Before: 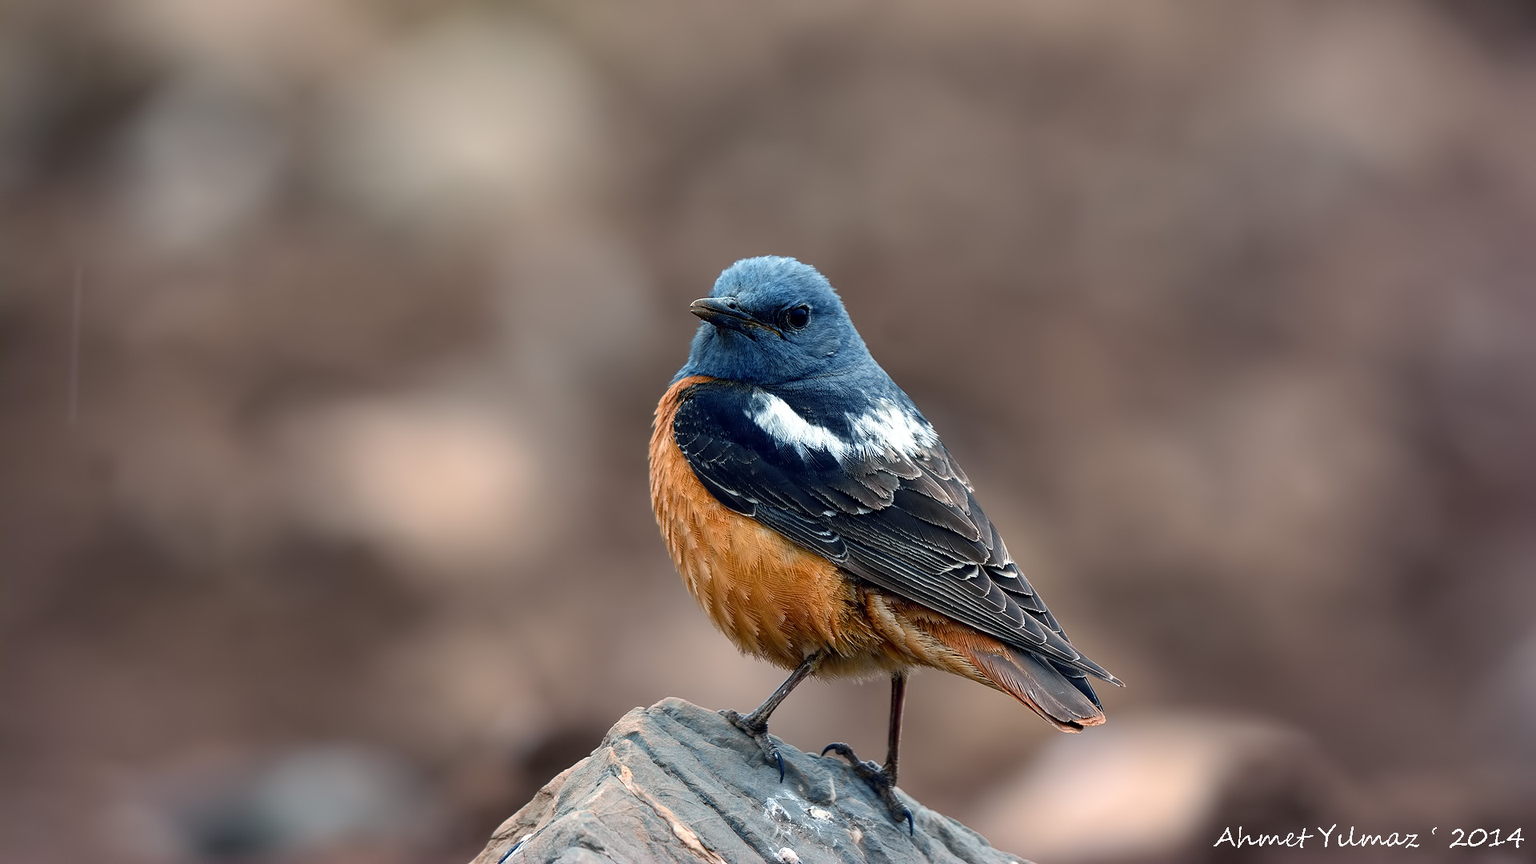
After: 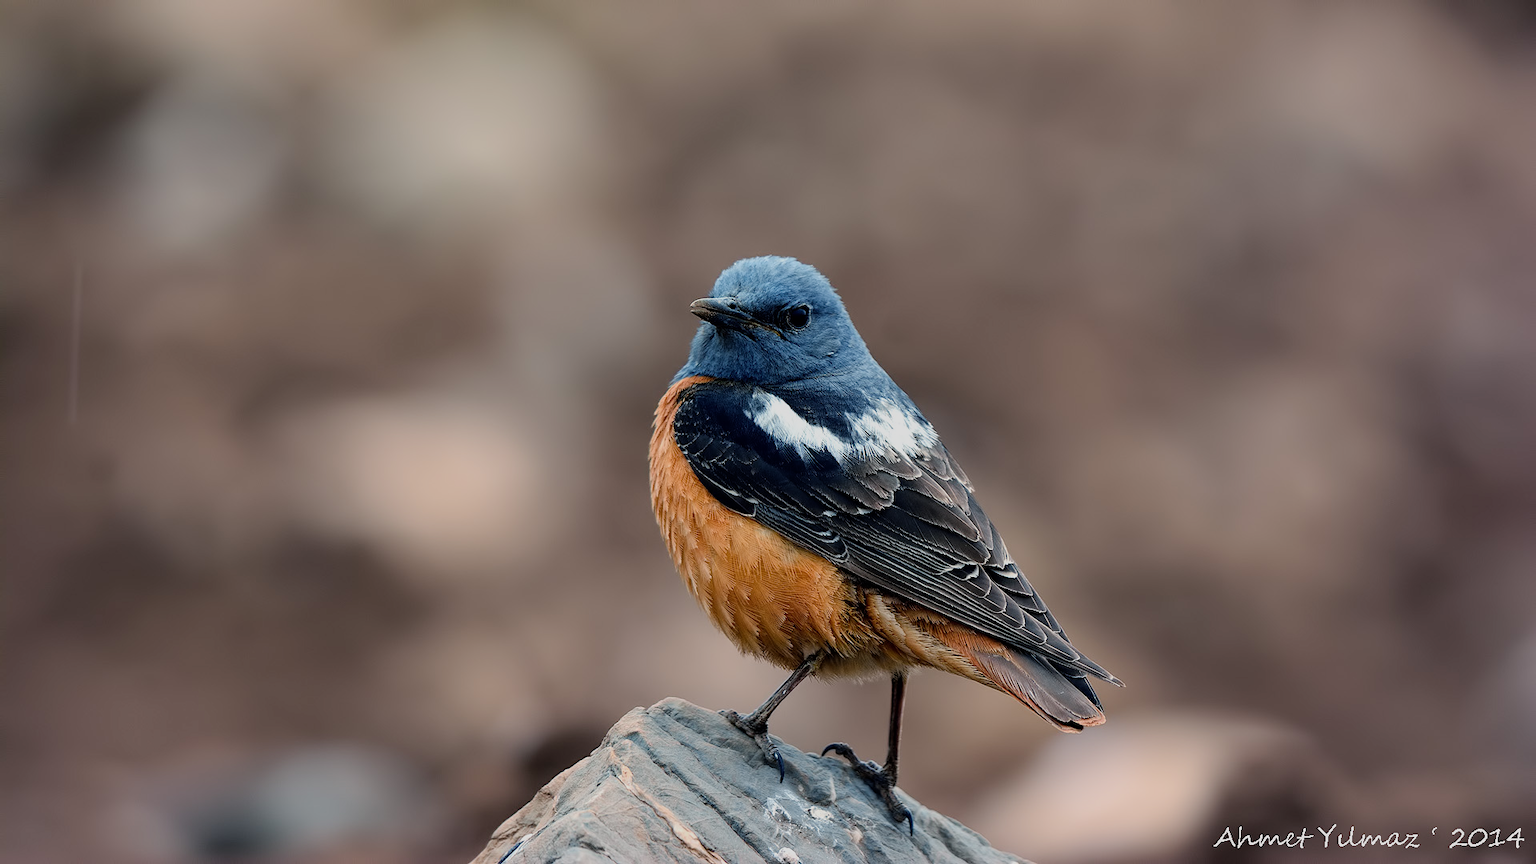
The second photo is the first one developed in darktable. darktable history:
filmic rgb: black relative exposure -8.03 EV, white relative exposure 3.96 EV, hardness 4.13, contrast 0.999
